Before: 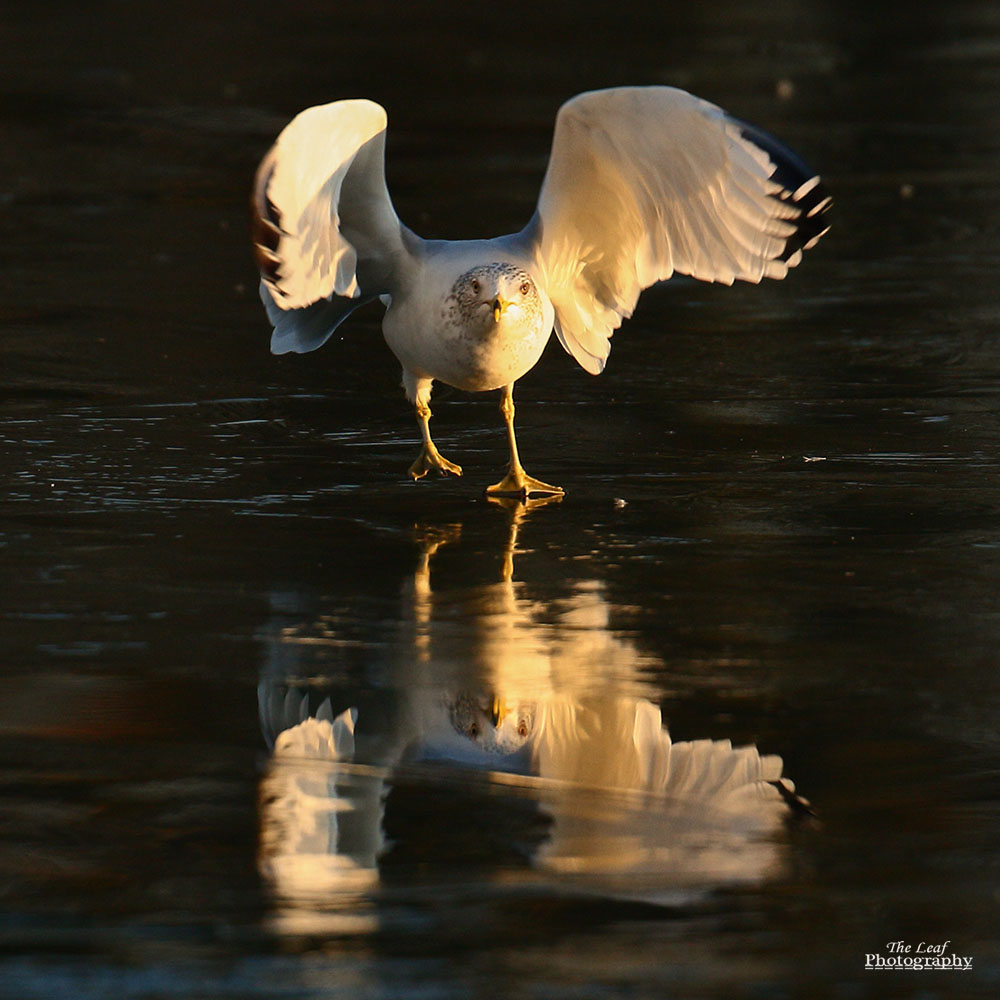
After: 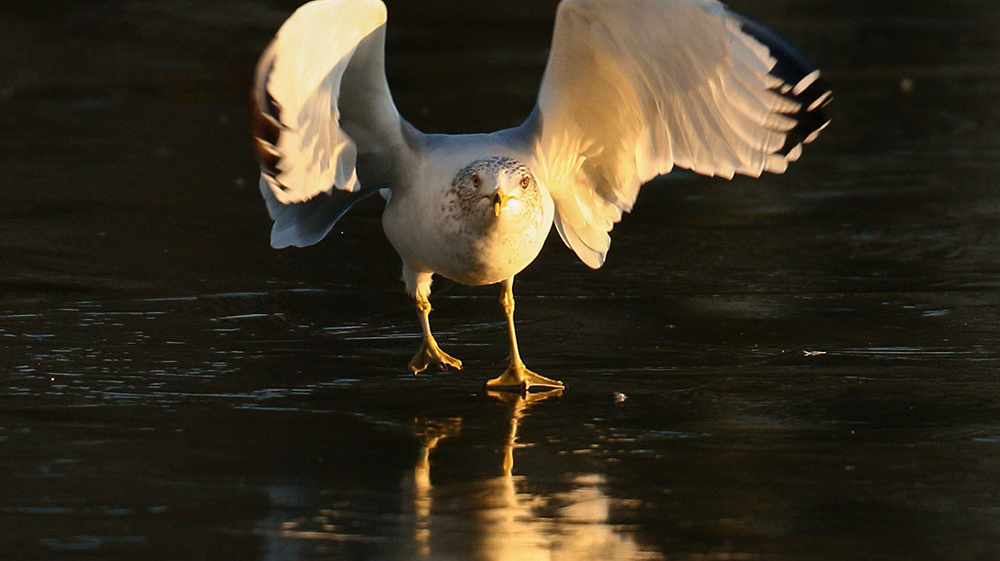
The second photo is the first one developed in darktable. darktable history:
crop and rotate: top 10.605%, bottom 33.274%
tone equalizer: on, module defaults
